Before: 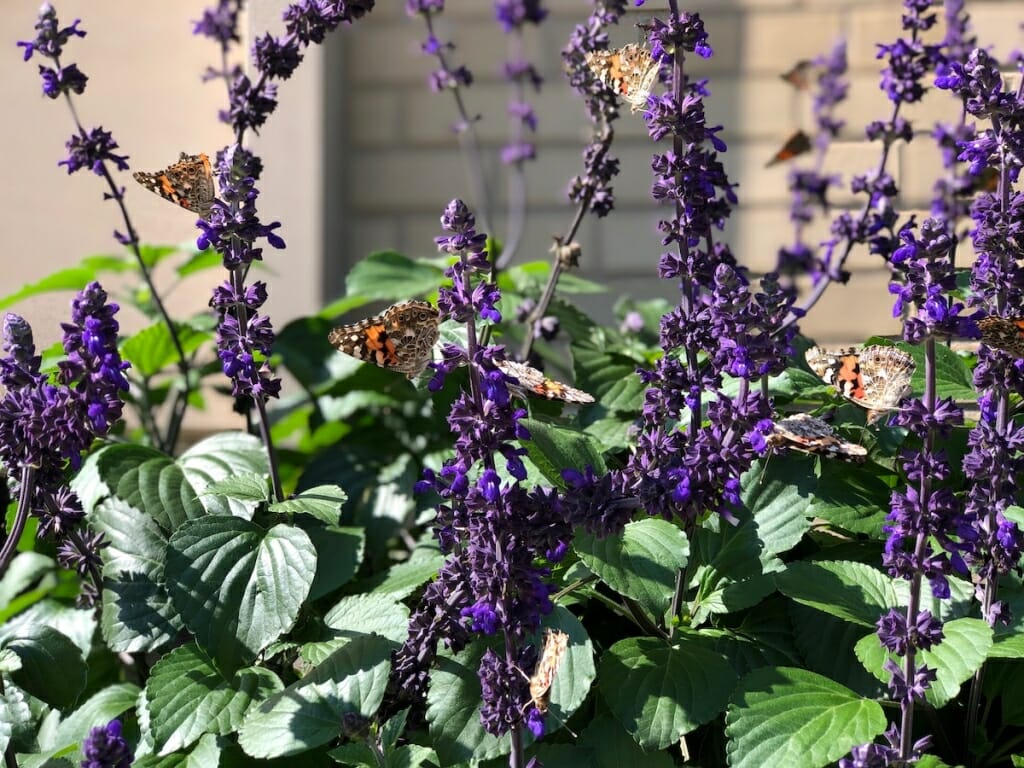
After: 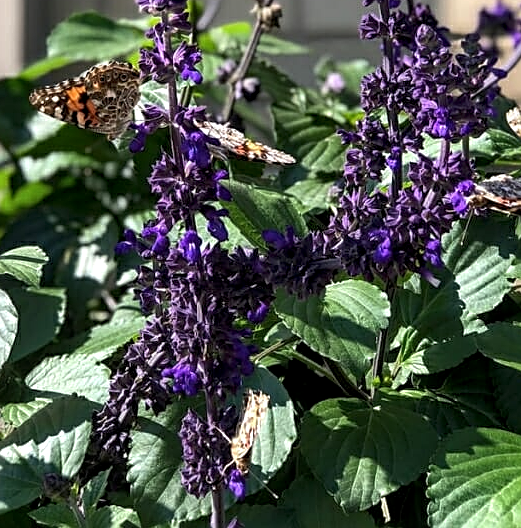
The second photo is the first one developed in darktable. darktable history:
sharpen: on, module defaults
tone equalizer: -8 EV -0.001 EV, -7 EV 0.001 EV, -6 EV -0.002 EV, -5 EV -0.003 EV, -4 EV -0.062 EV, -3 EV -0.222 EV, -2 EV -0.267 EV, -1 EV 0.105 EV, +0 EV 0.303 EV
crop and rotate: left 29.237%, top 31.152%, right 19.807%
local contrast: highlights 40%, shadows 60%, detail 136%, midtone range 0.514
